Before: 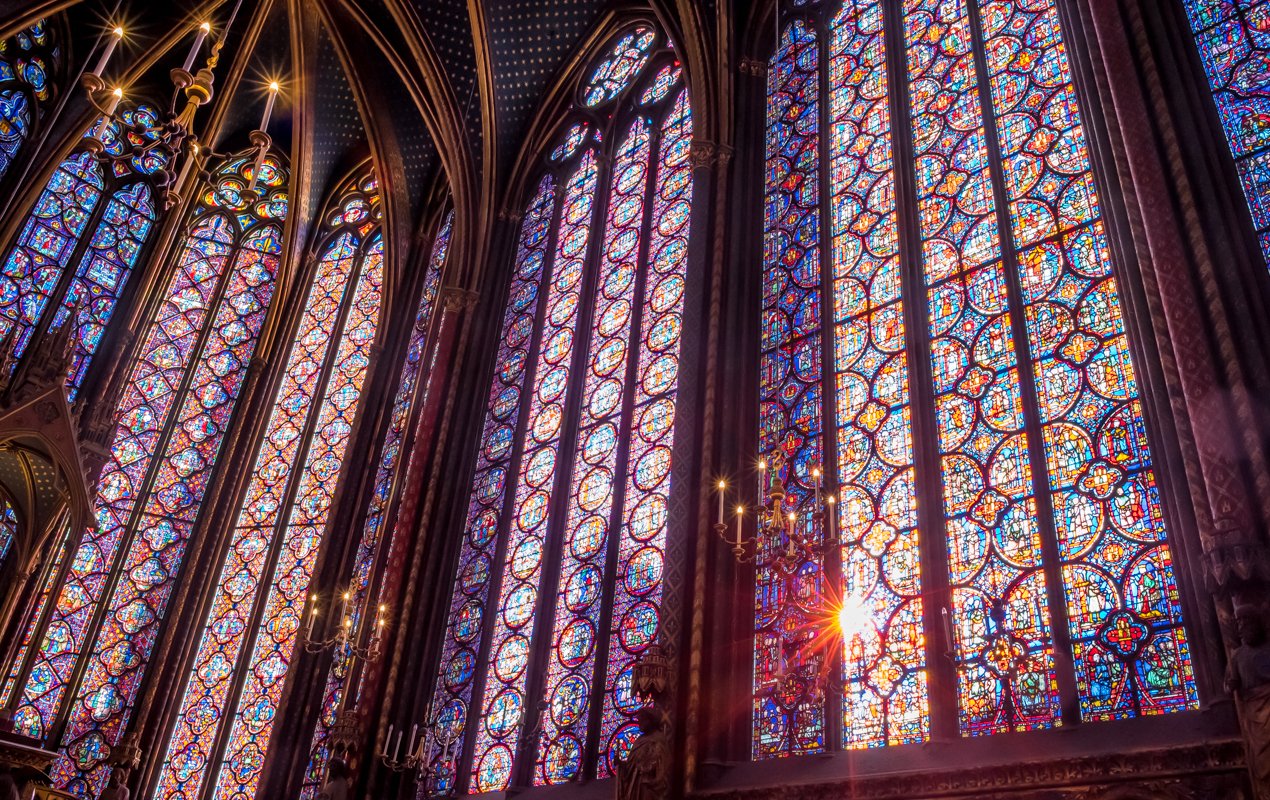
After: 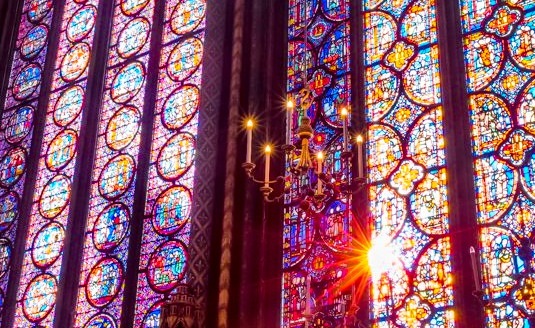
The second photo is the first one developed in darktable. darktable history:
shadows and highlights: soften with gaussian
local contrast: mode bilateral grid, contrast 20, coarseness 50, detail 179%, midtone range 0.2
color balance rgb: perceptual saturation grading › global saturation 30%, global vibrance 30%
crop: left 37.221%, top 45.169%, right 20.63%, bottom 13.777%
